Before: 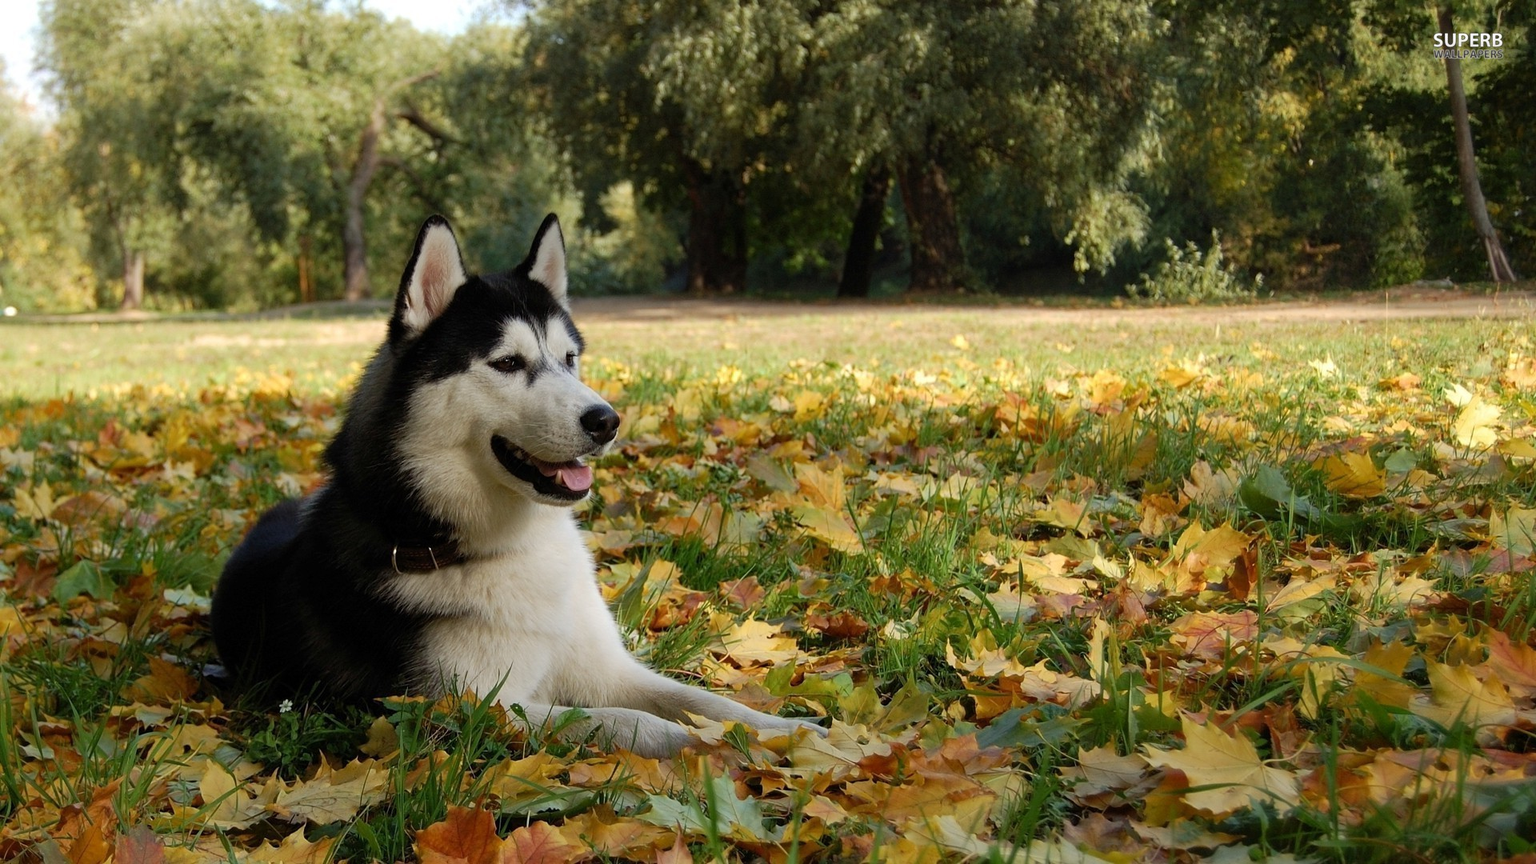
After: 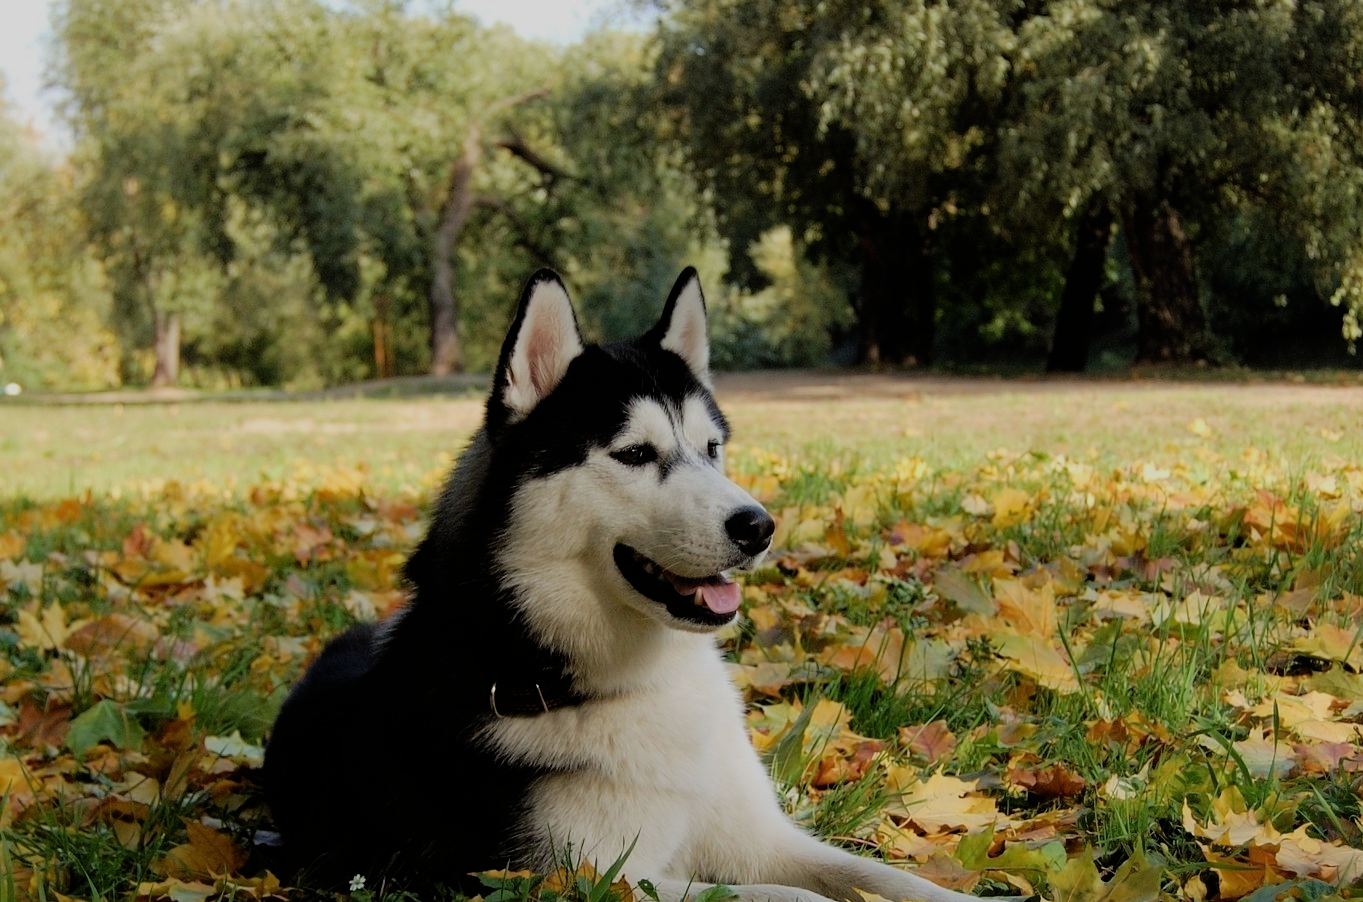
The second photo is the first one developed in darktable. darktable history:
crop: right 28.962%, bottom 16.479%
filmic rgb: black relative exposure -7.71 EV, white relative exposure 4.39 EV, hardness 3.76, latitude 38.76%, contrast 0.966, highlights saturation mix 9.95%, shadows ↔ highlights balance 4.57%
